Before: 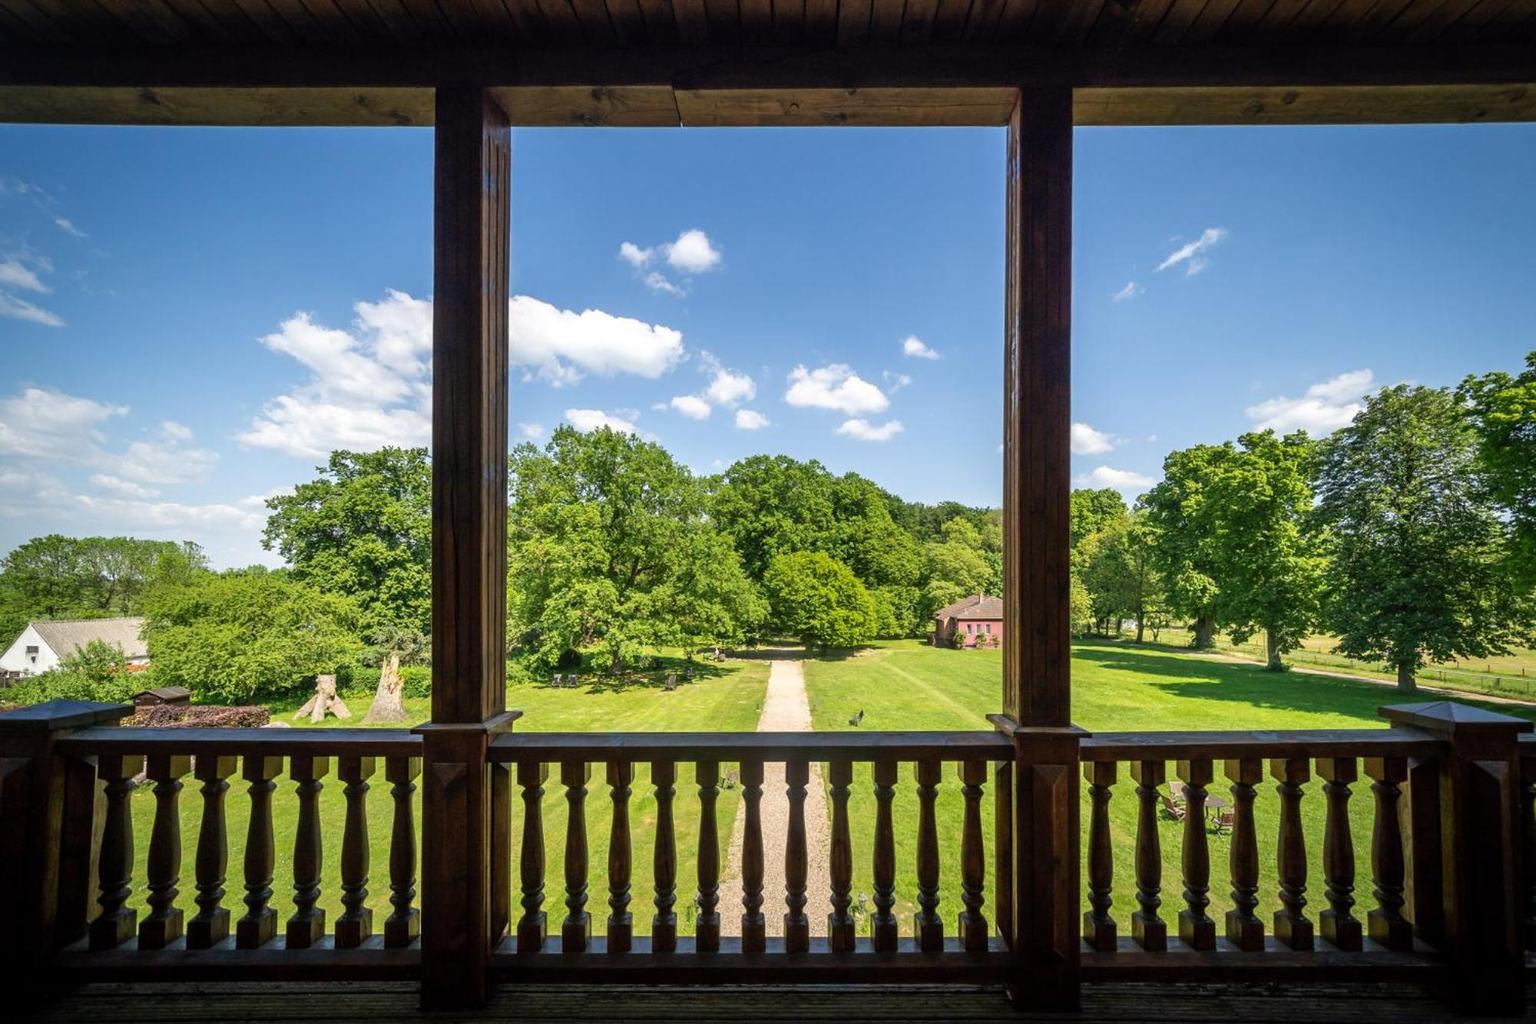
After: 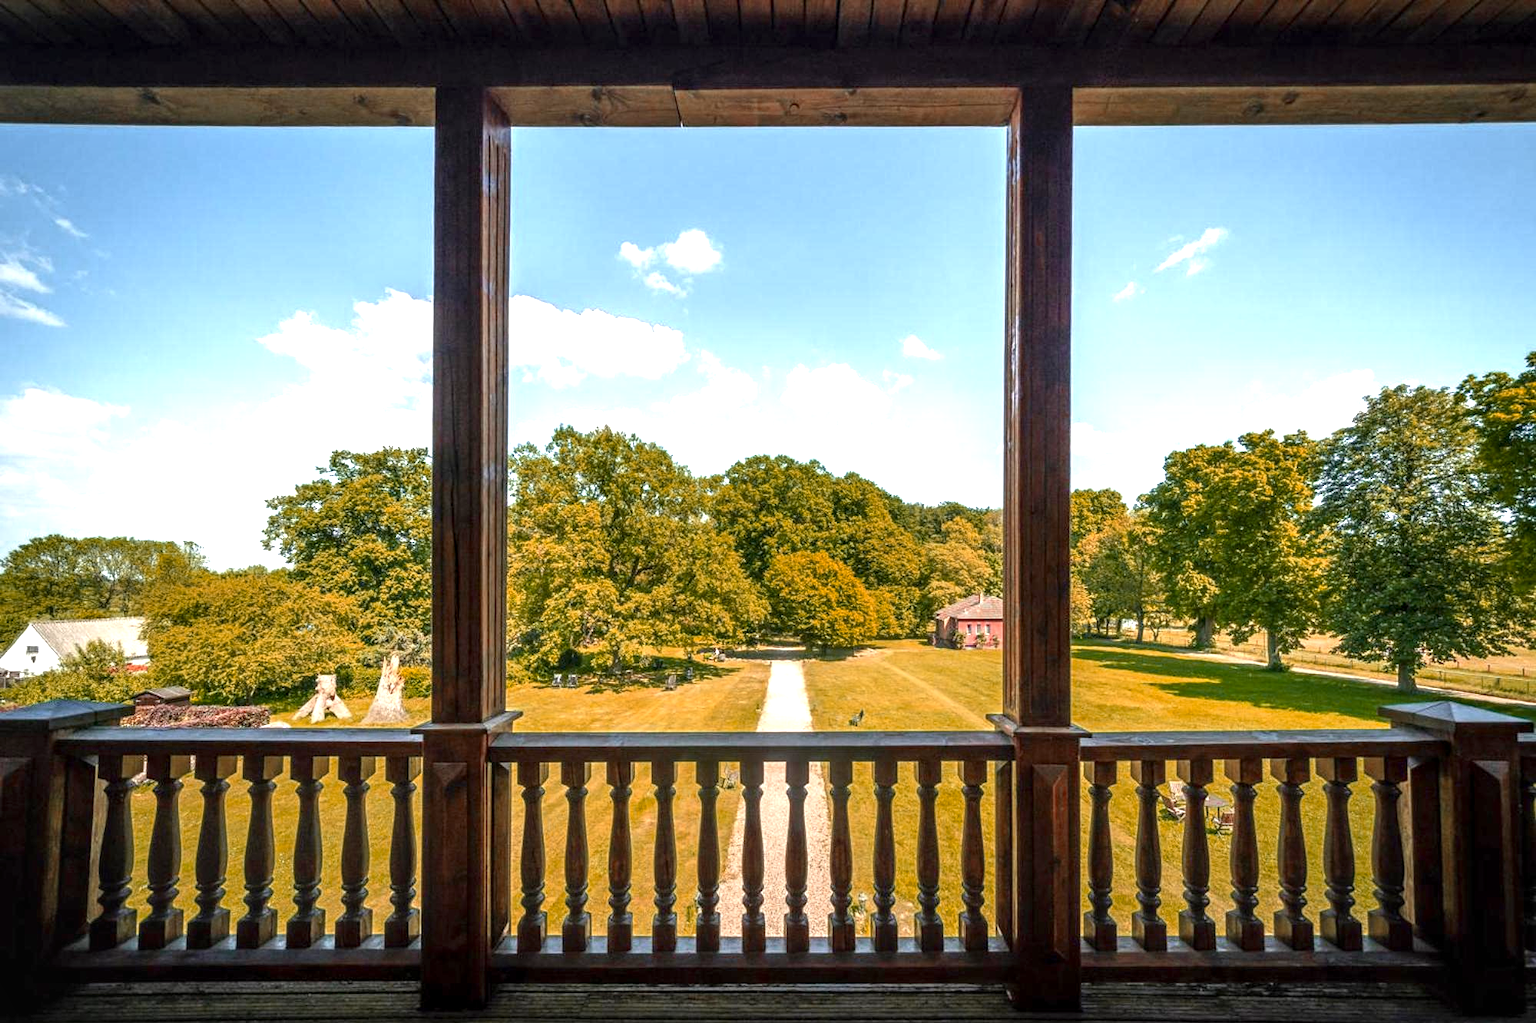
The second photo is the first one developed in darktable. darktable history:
color zones: curves: ch0 [(0, 0.299) (0.25, 0.383) (0.456, 0.352) (0.736, 0.571)]; ch1 [(0, 0.63) (0.151, 0.568) (0.254, 0.416) (0.47, 0.558) (0.732, 0.37) (0.909, 0.492)]; ch2 [(0.004, 0.604) (0.158, 0.443) (0.257, 0.403) (0.761, 0.468)]
exposure: black level correction 0.001, exposure 1.037 EV, compensate highlight preservation false
local contrast: detail 130%
